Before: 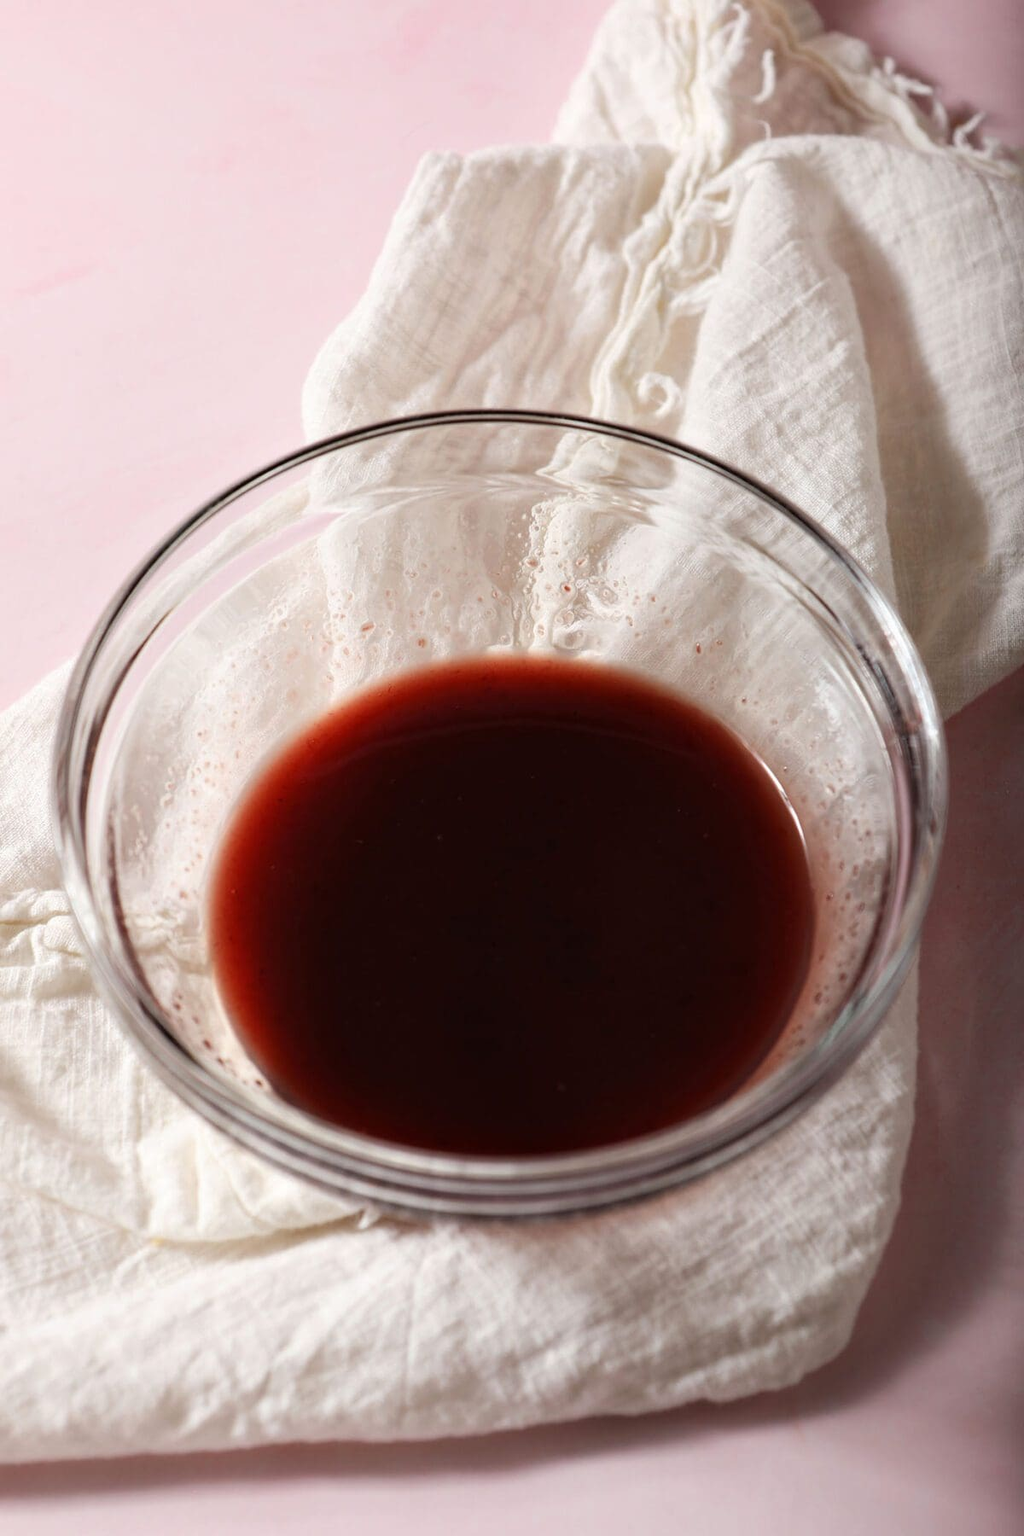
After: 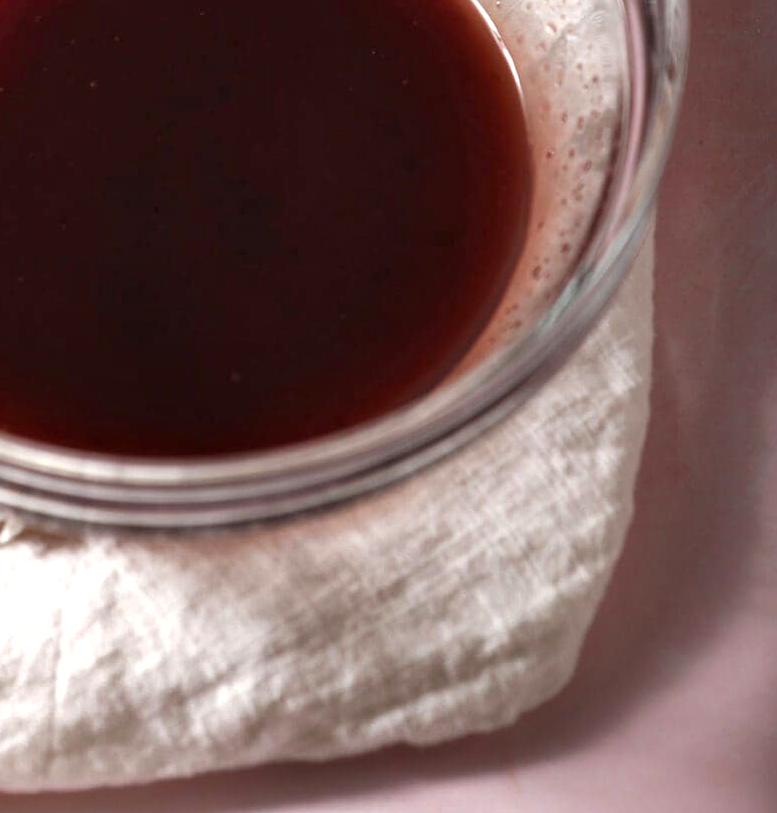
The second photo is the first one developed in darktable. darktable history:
exposure: exposure 0.496 EV, compensate highlight preservation false
shadows and highlights: radius 107.63, shadows 40.36, highlights -72.03, low approximation 0.01, soften with gaussian
crop and rotate: left 35.221%, top 49.875%, bottom 4.903%
